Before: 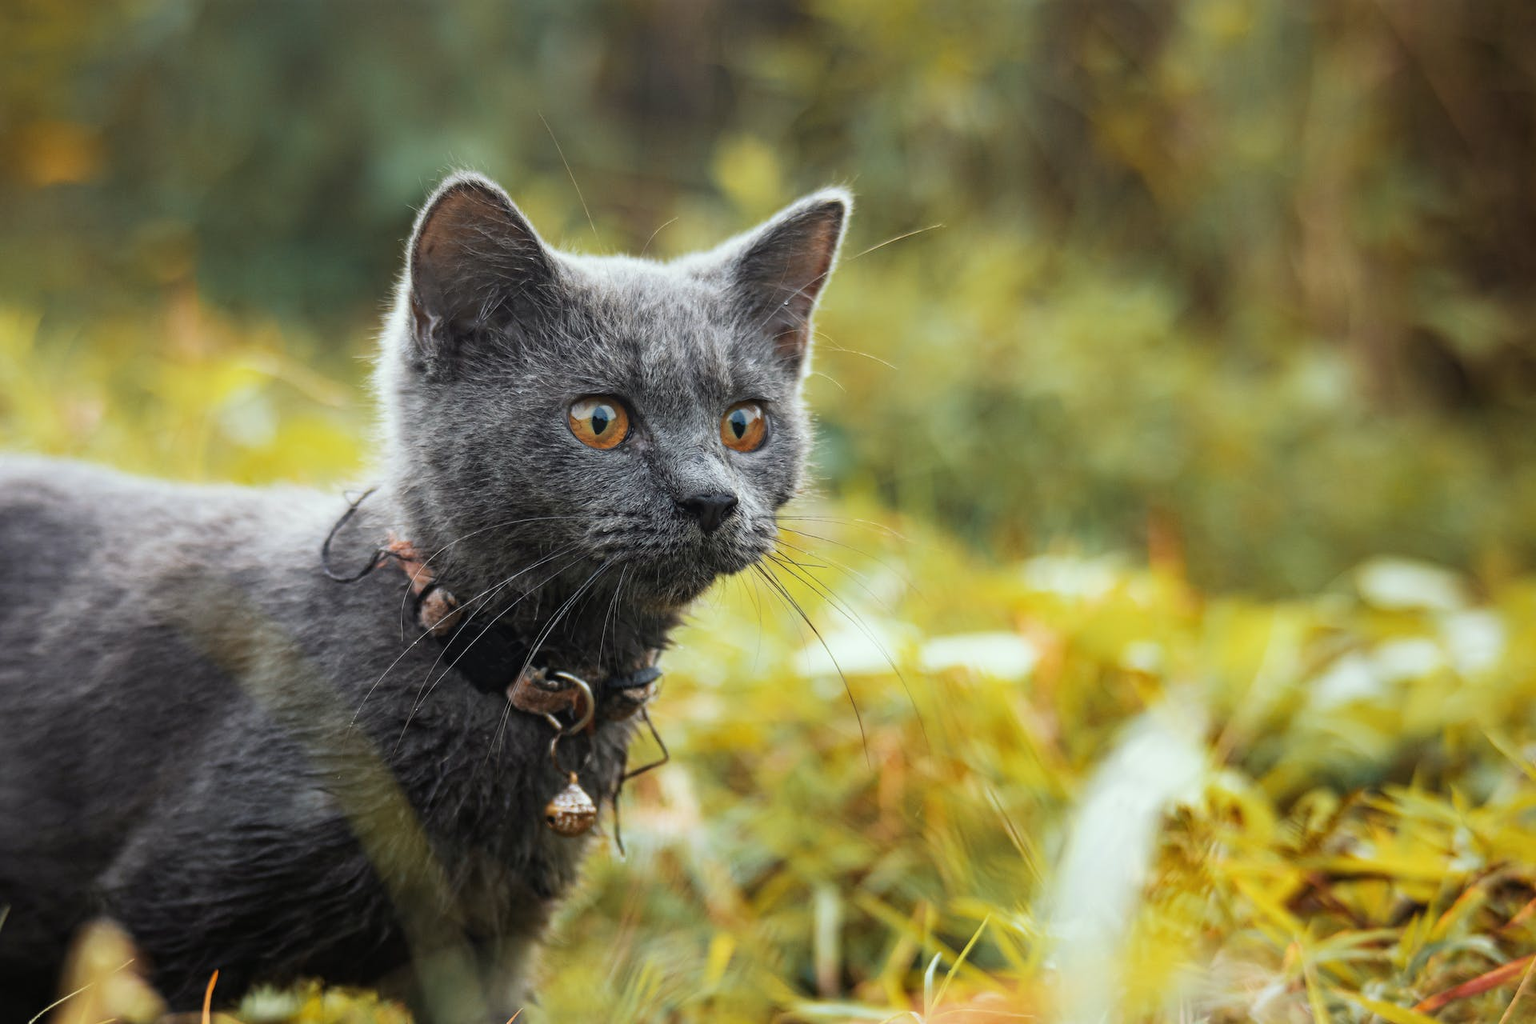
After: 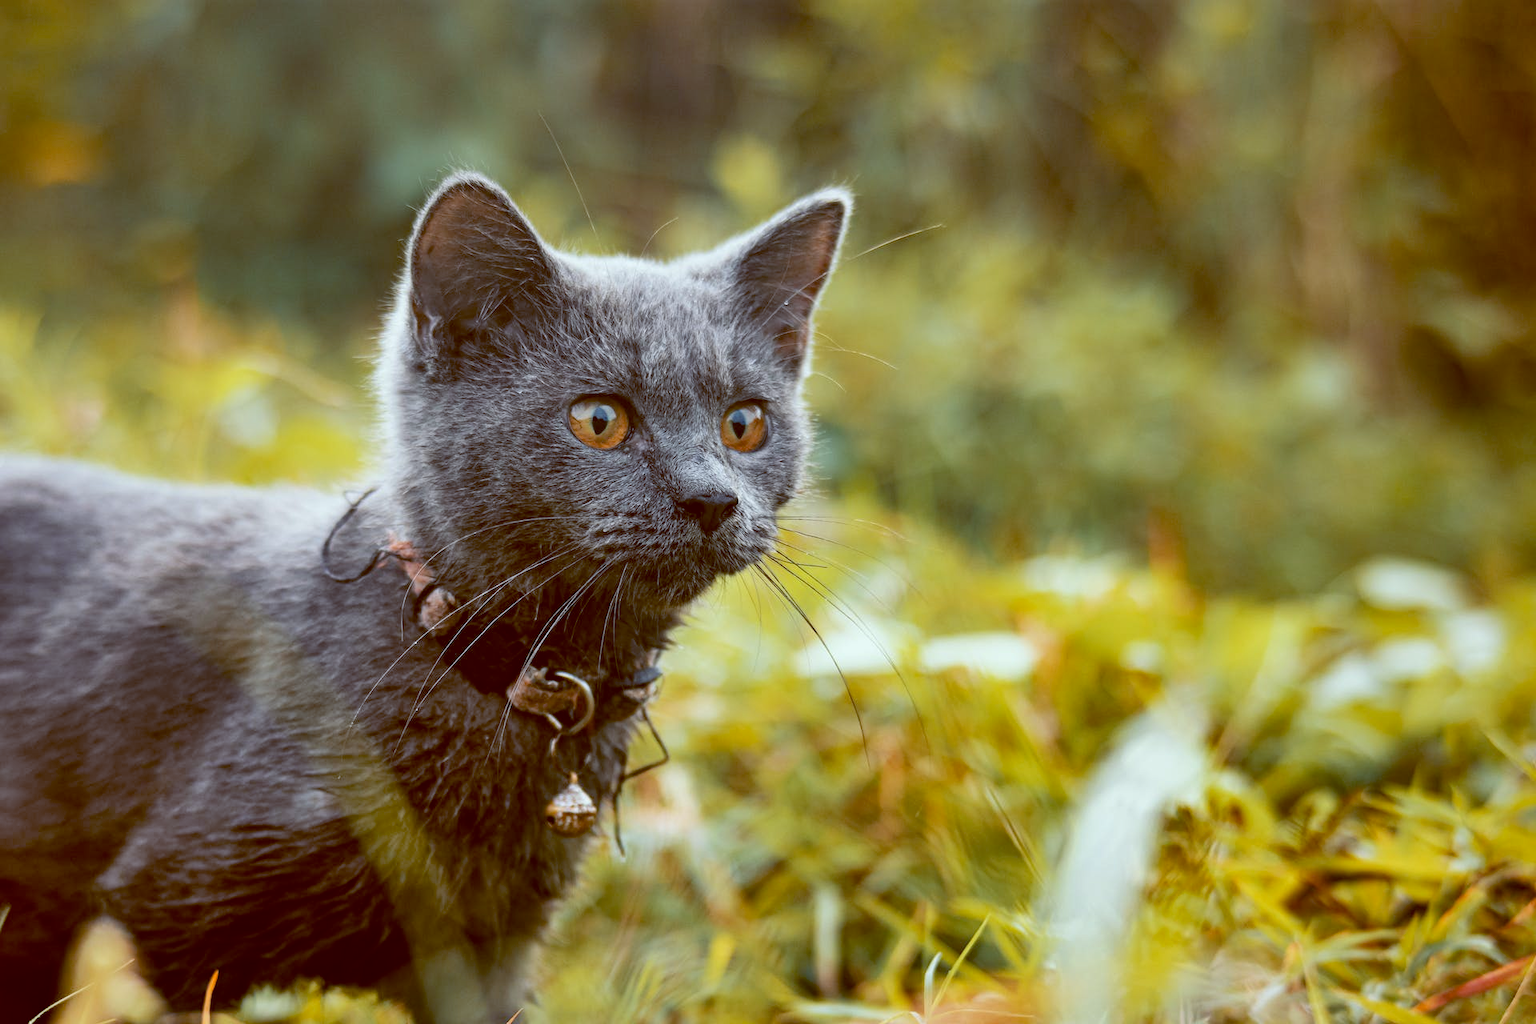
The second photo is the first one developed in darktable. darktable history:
color balance: lift [1, 1.015, 1.004, 0.985], gamma [1, 0.958, 0.971, 1.042], gain [1, 0.956, 0.977, 1.044]
shadows and highlights: soften with gaussian
